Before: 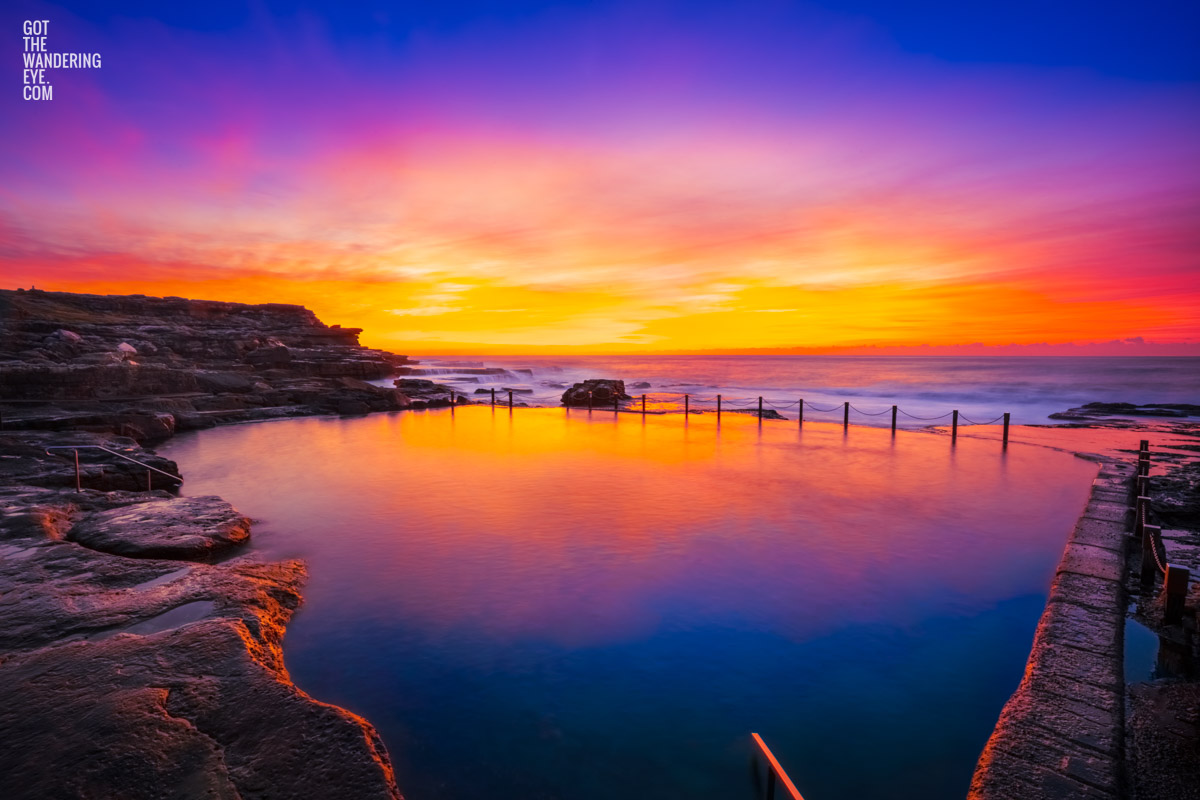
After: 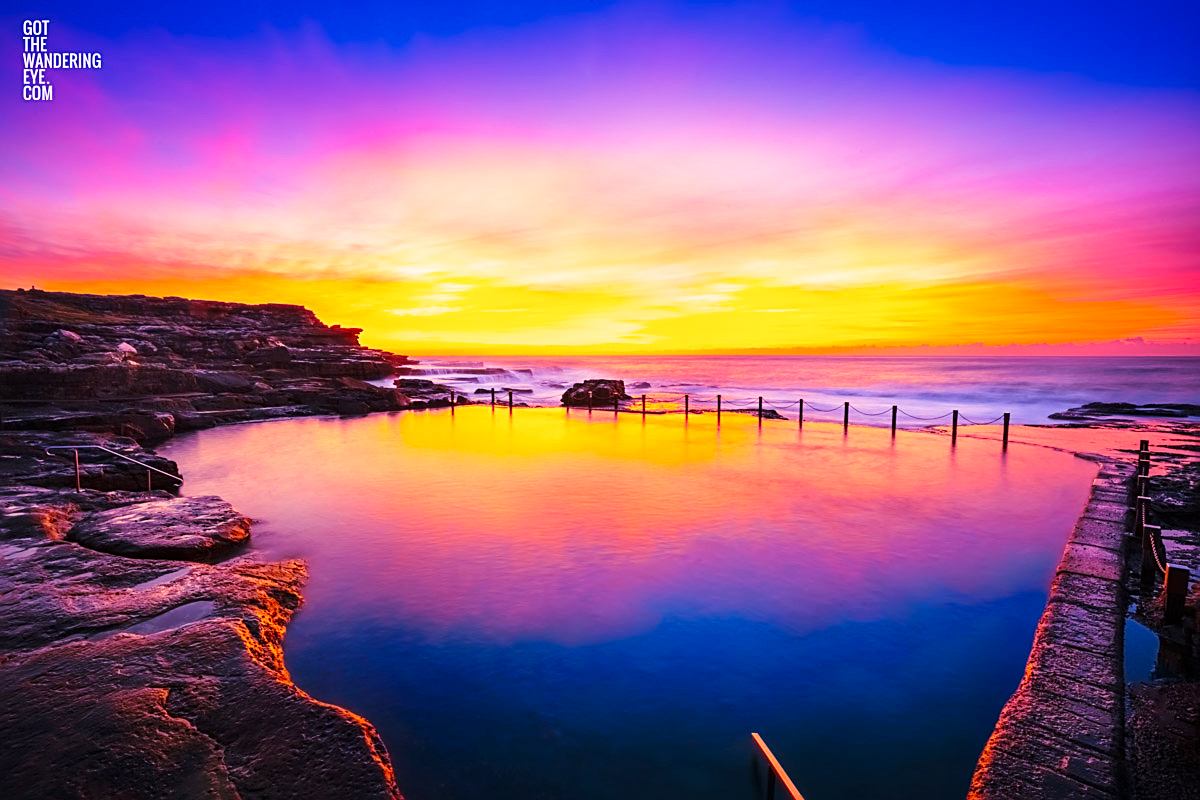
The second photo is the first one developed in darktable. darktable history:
sharpen: on, module defaults
velvia: strength 36.57%
base curve: curves: ch0 [(0, 0) (0.028, 0.03) (0.121, 0.232) (0.46, 0.748) (0.859, 0.968) (1, 1)], preserve colors none
